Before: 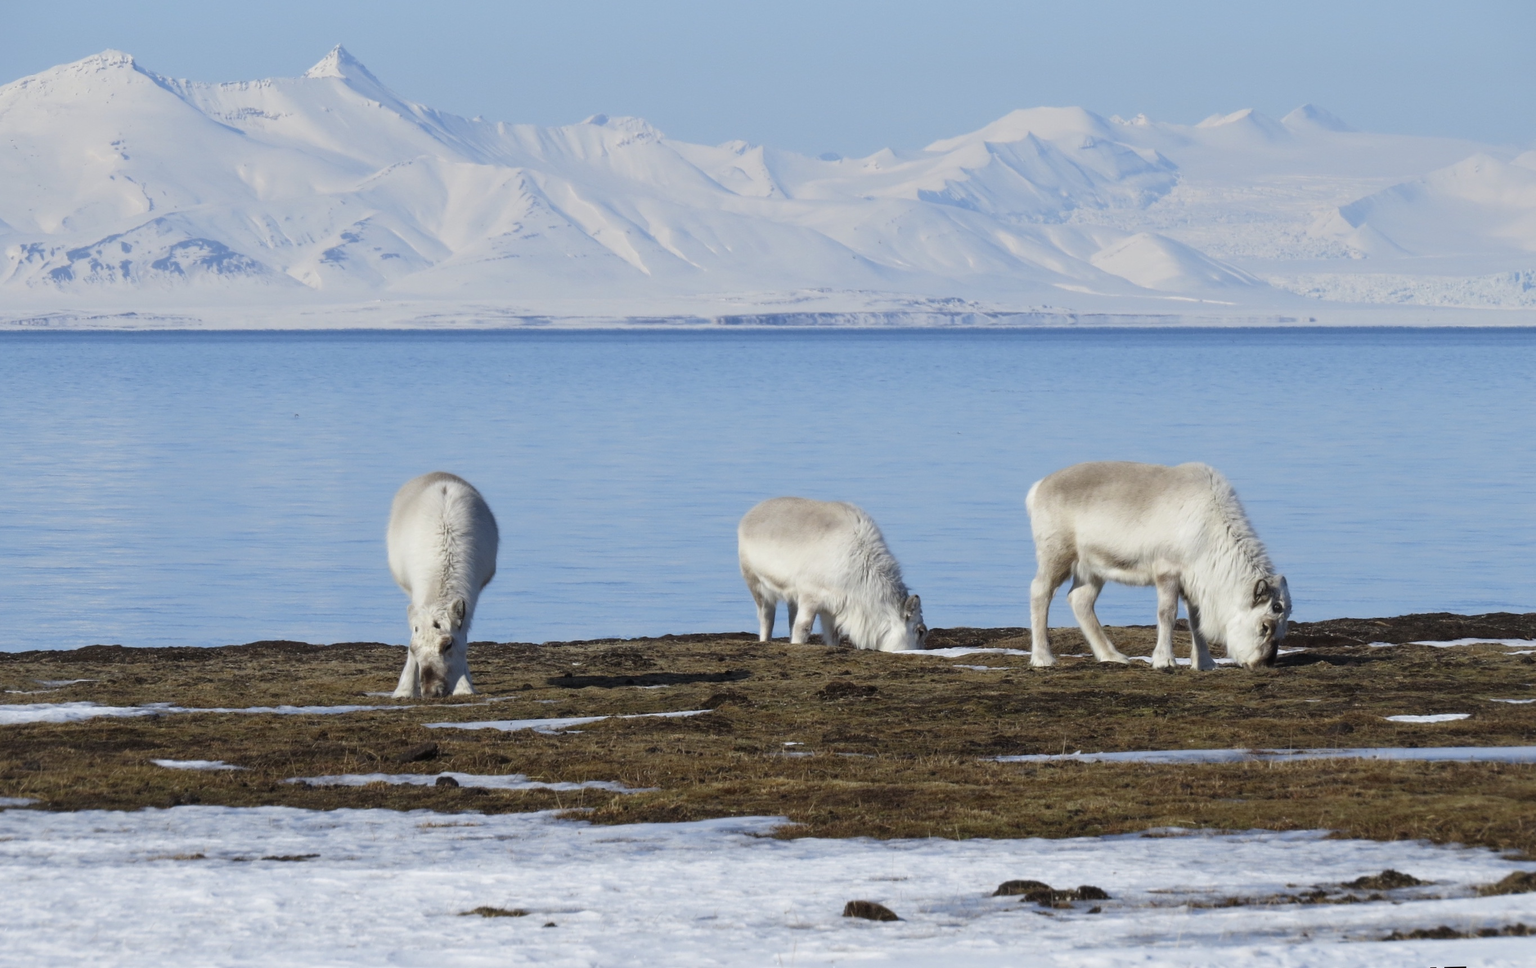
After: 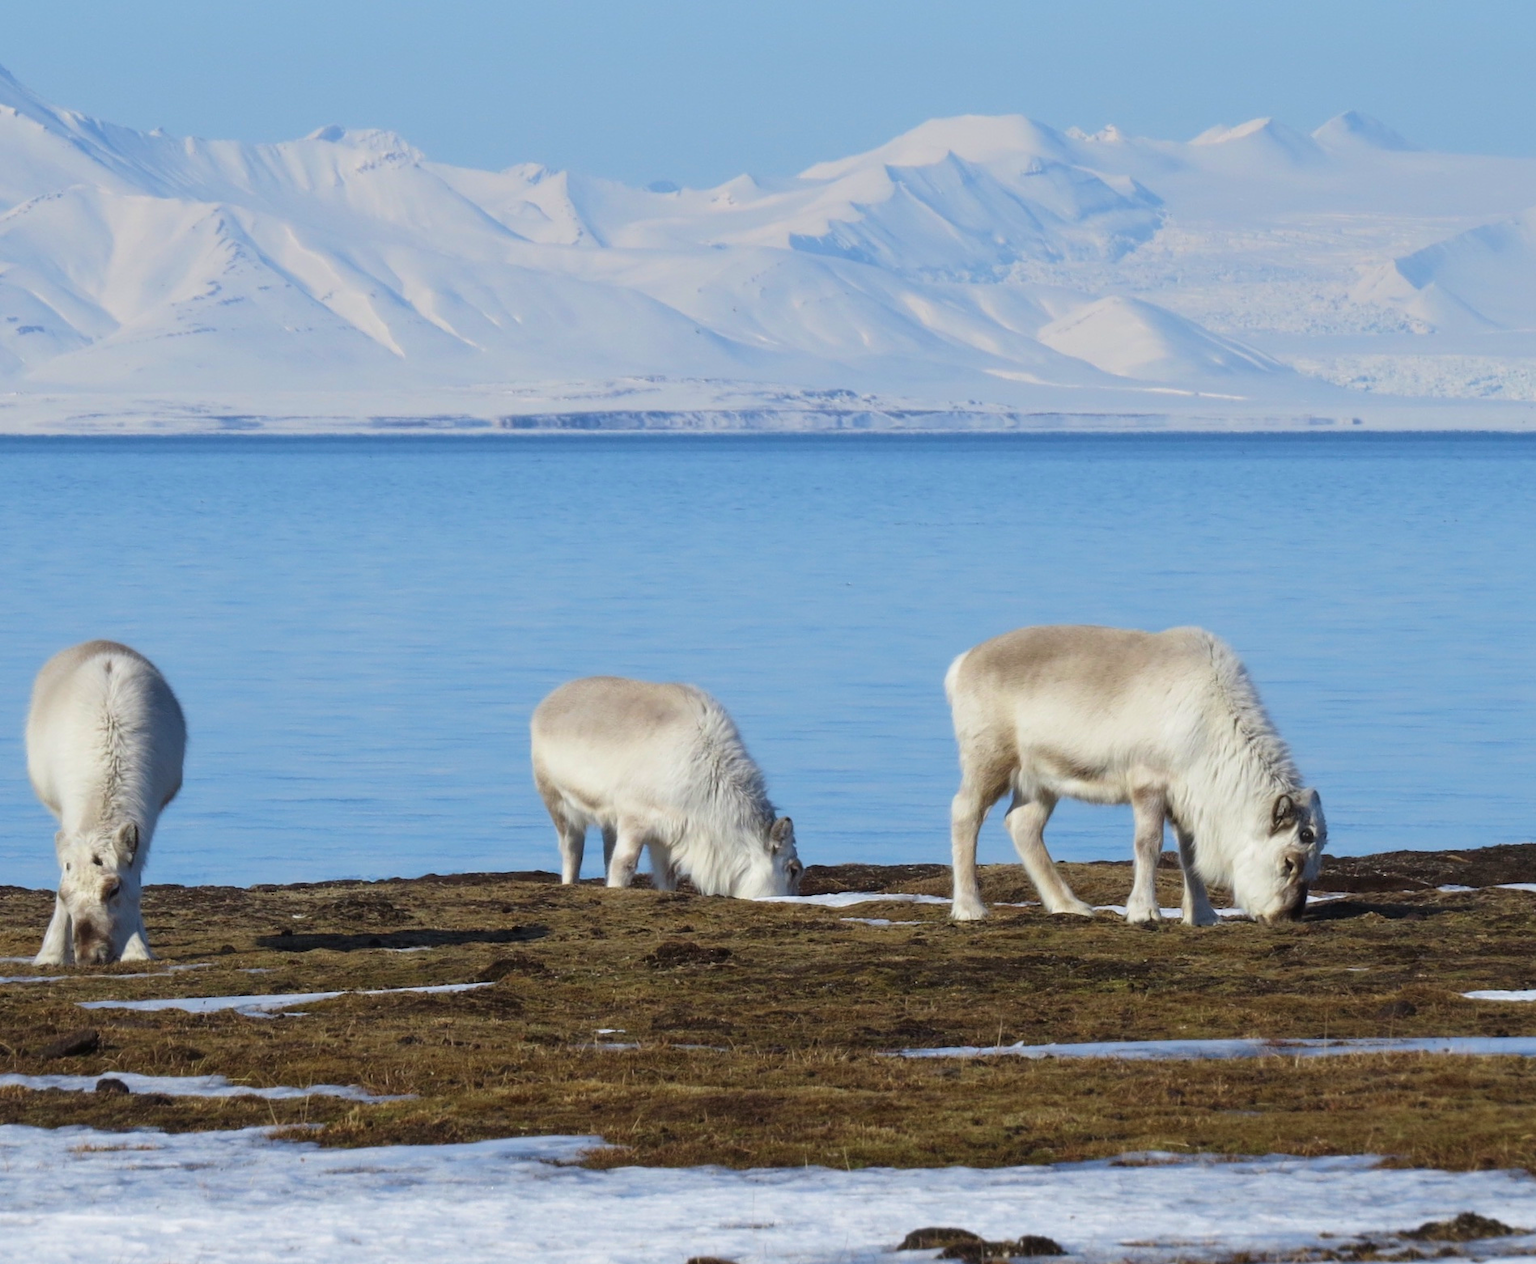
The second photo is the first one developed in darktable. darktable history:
velvia: on, module defaults
crop and rotate: left 24.034%, top 2.838%, right 6.406%, bottom 6.299%
